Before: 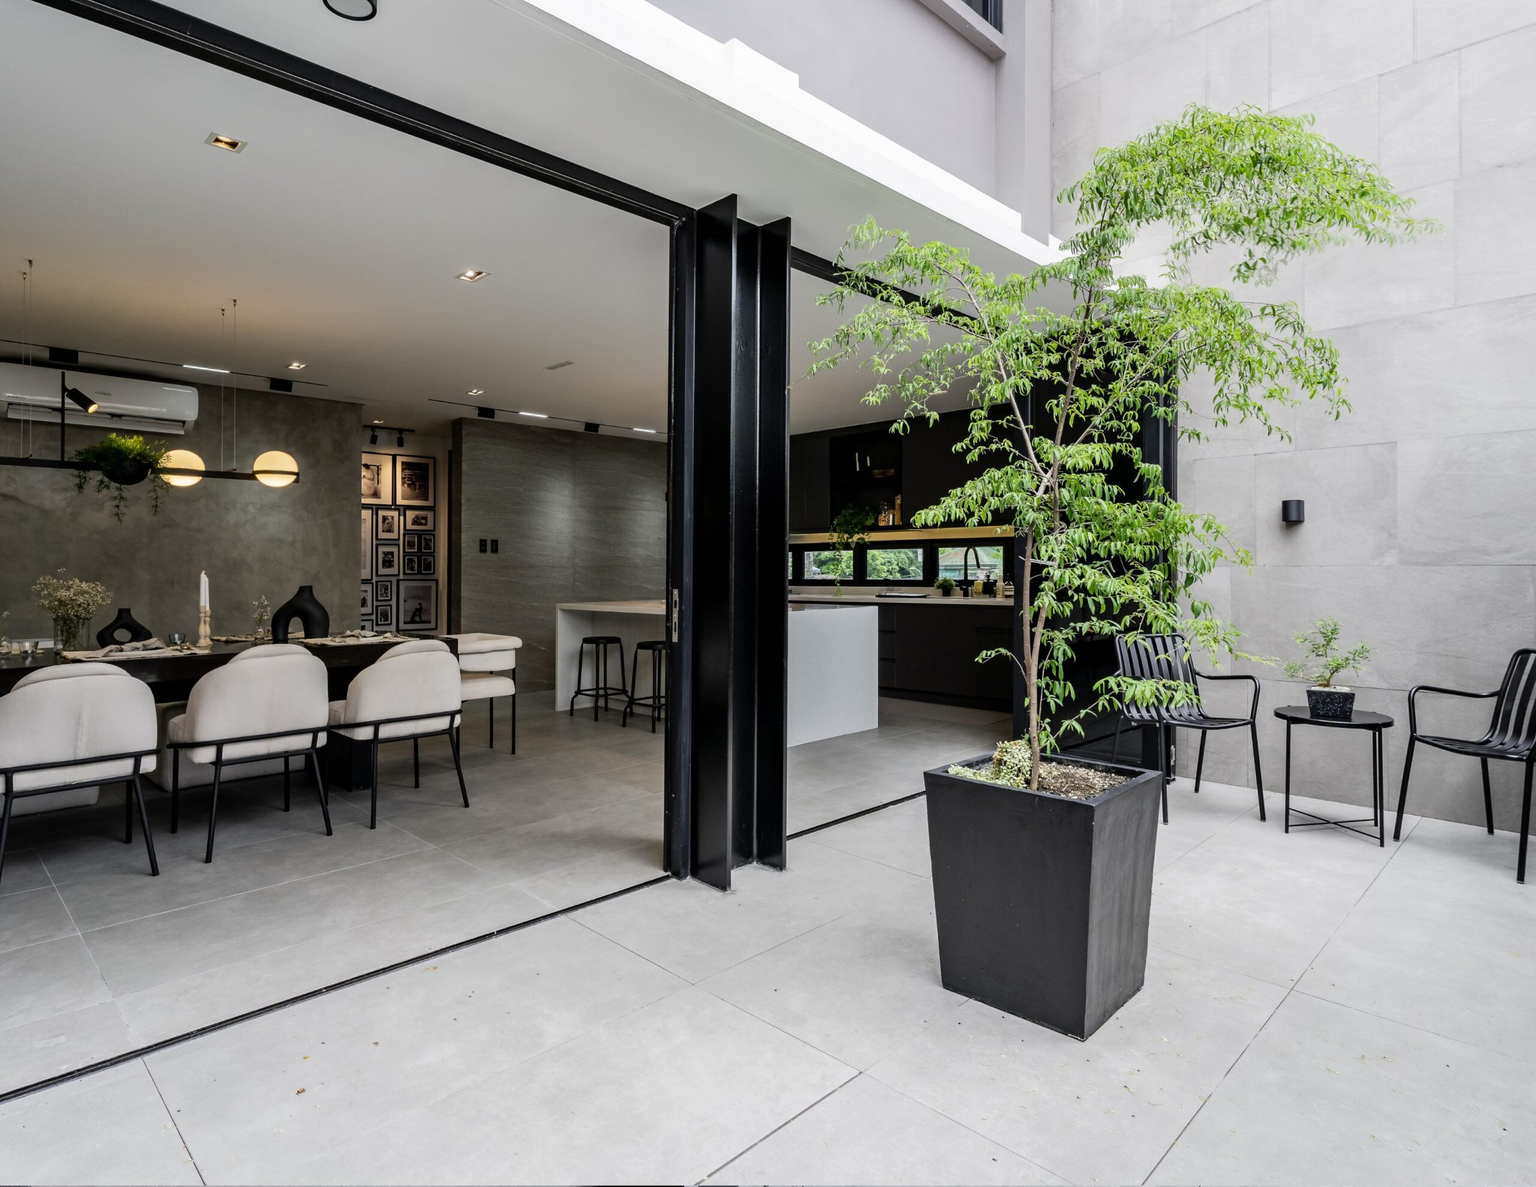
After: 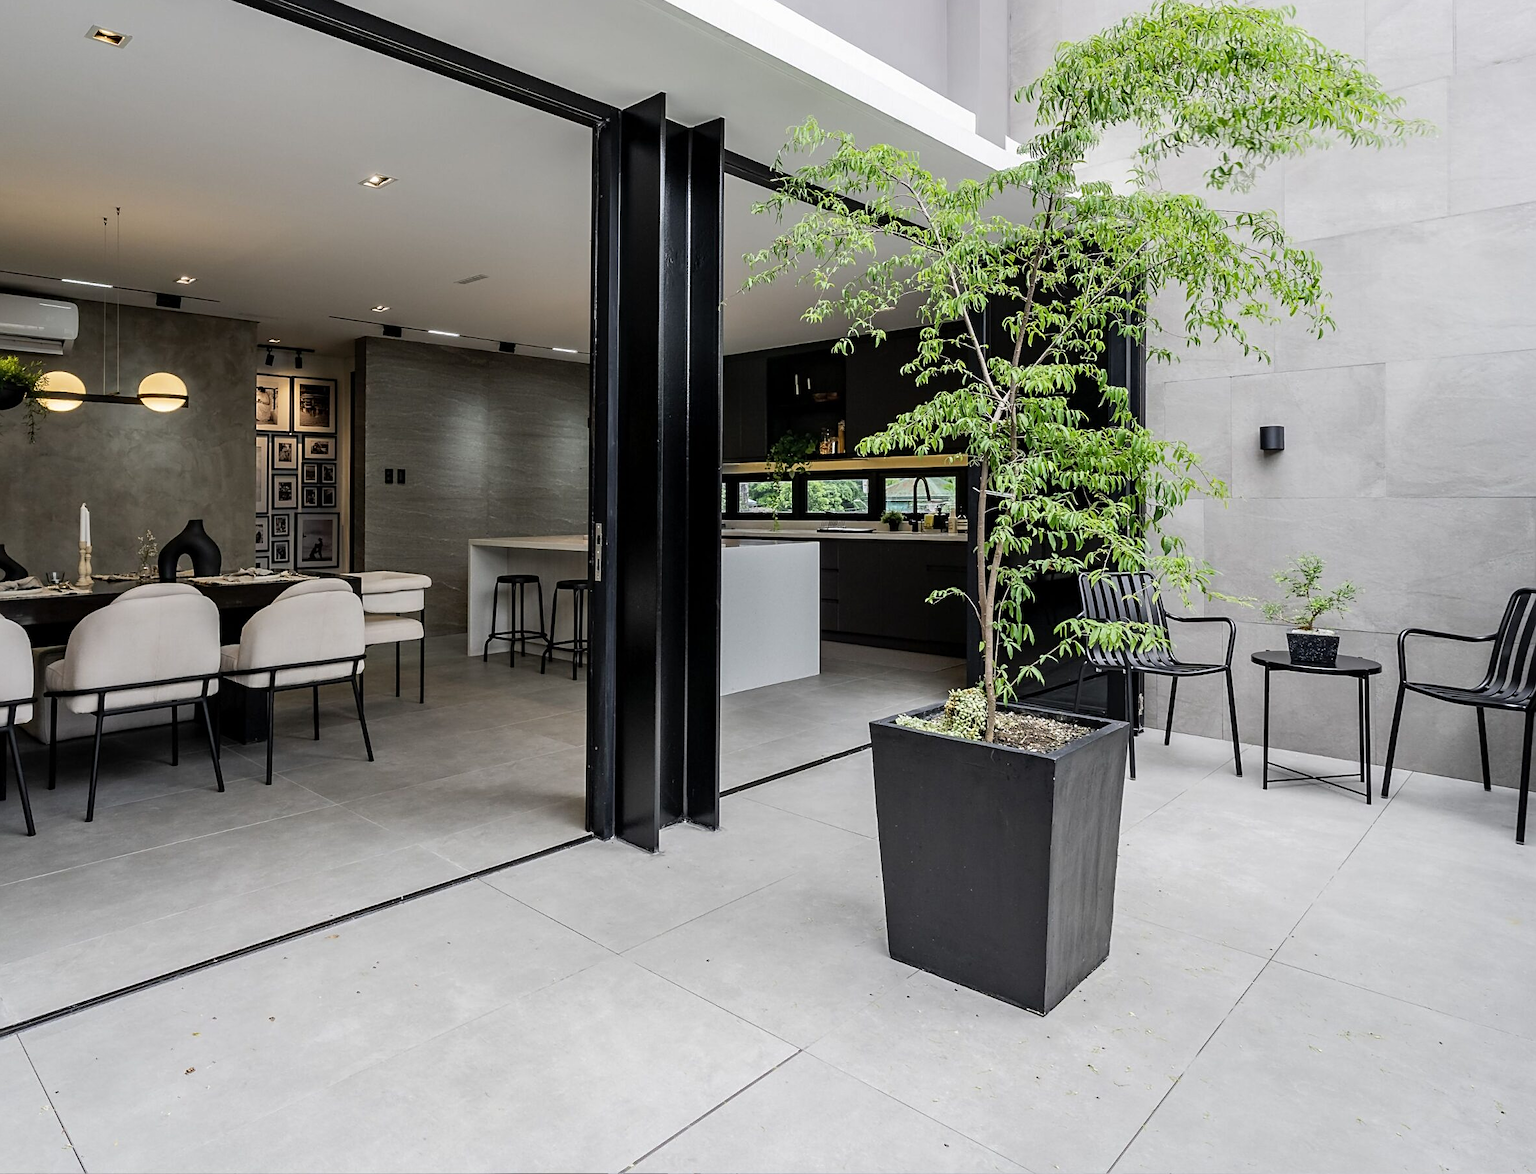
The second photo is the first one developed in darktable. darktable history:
shadows and highlights: radius 125.46, shadows 21.19, highlights -21.19, low approximation 0.01
crop and rotate: left 8.262%, top 9.226%
sharpen: on, module defaults
